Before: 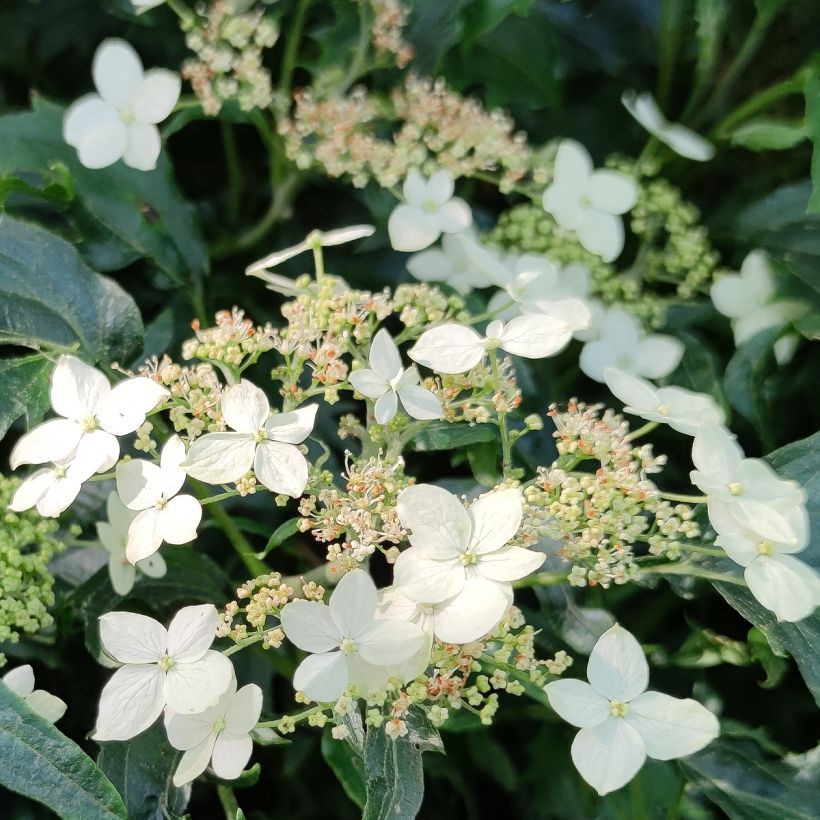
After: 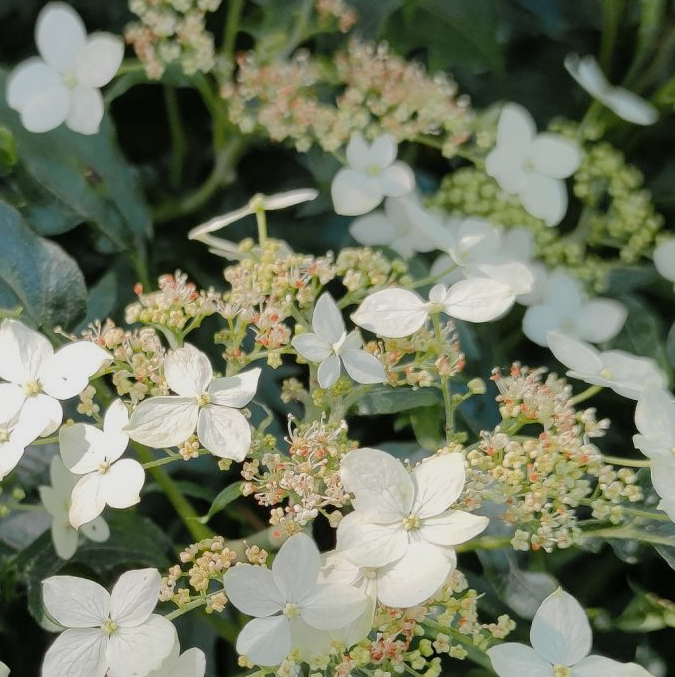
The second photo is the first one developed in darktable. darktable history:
color zones: curves: ch1 [(0.309, 0.524) (0.41, 0.329) (0.508, 0.509)]; ch2 [(0.25, 0.457) (0.75, 0.5)]
tone equalizer: -8 EV 0.268 EV, -7 EV 0.447 EV, -6 EV 0.403 EV, -5 EV 0.237 EV, -3 EV -0.267 EV, -2 EV -0.419 EV, -1 EV -0.391 EV, +0 EV -0.274 EV, edges refinement/feathering 500, mask exposure compensation -1.57 EV, preserve details no
crop and rotate: left 7.041%, top 4.413%, right 10.551%, bottom 13.024%
